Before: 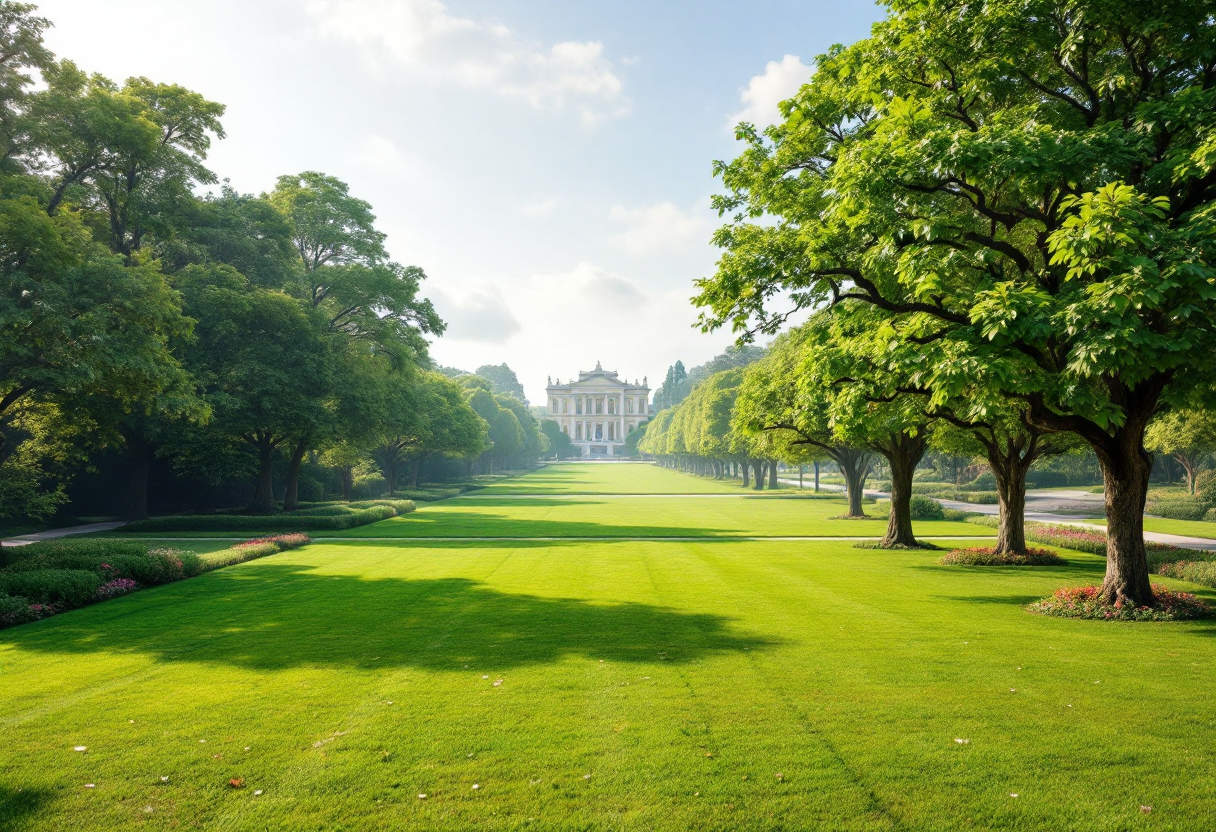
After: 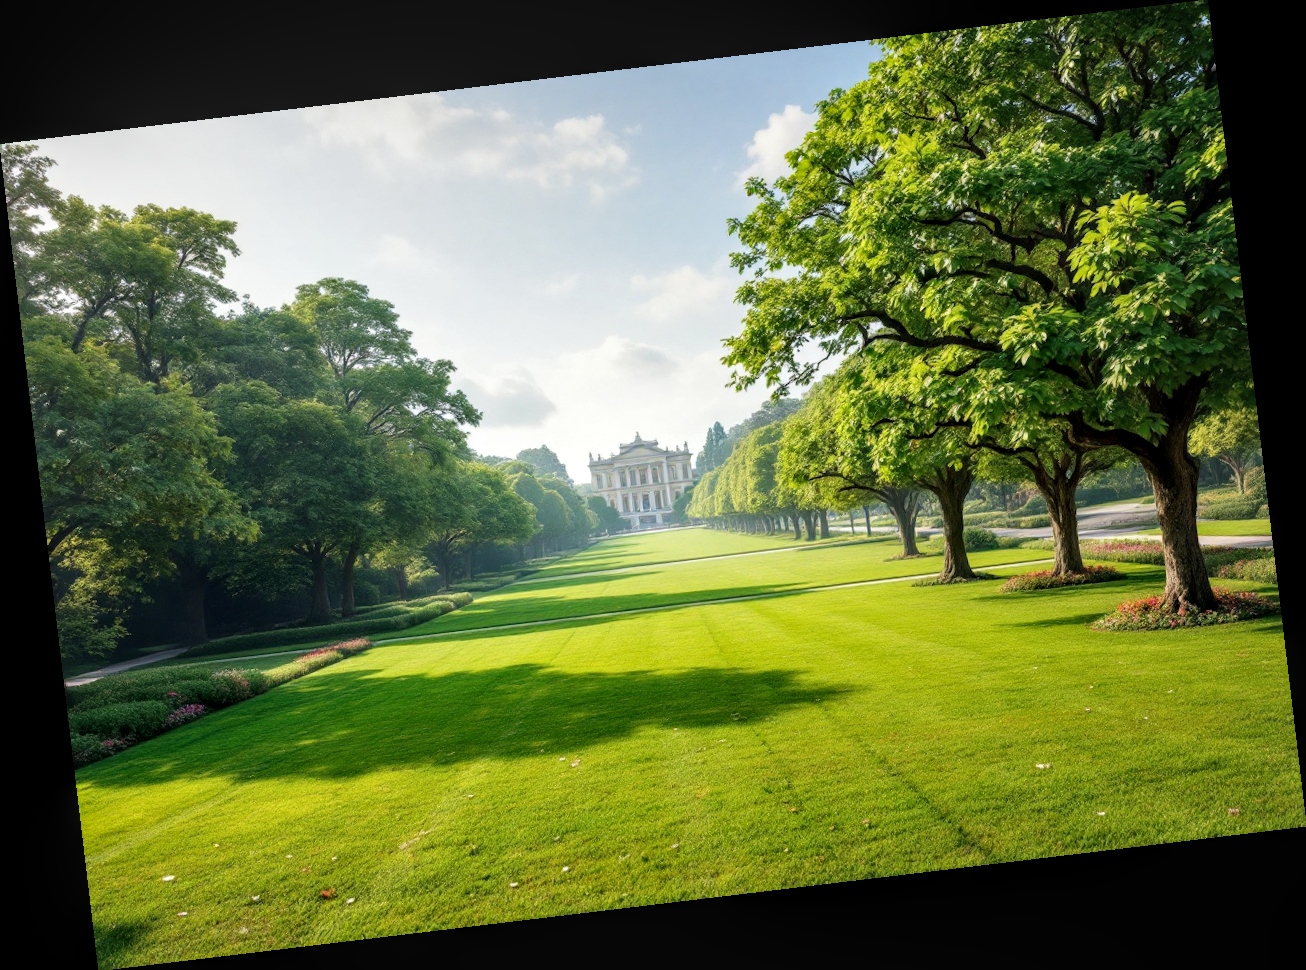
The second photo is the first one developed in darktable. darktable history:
rotate and perspective: rotation -6.83°, automatic cropping off
local contrast: on, module defaults
